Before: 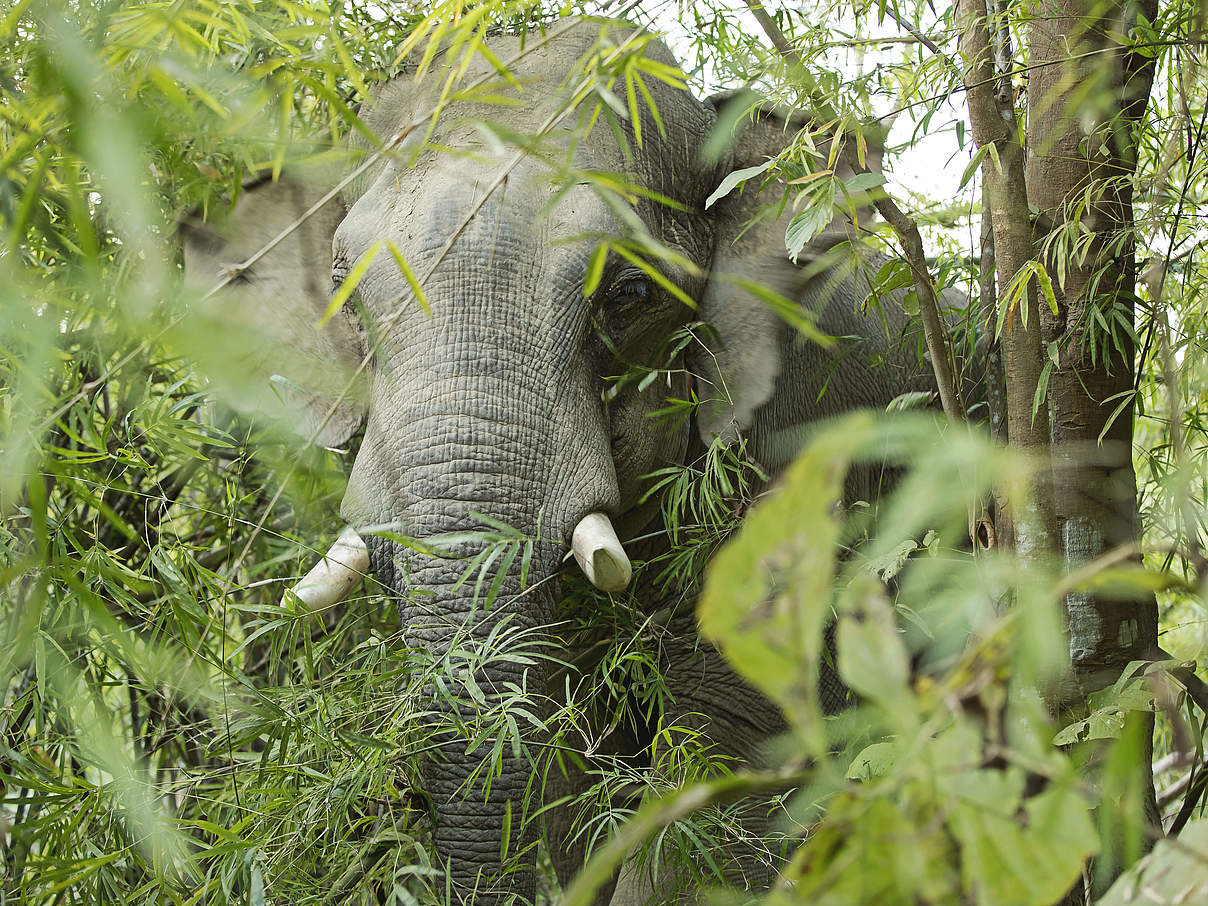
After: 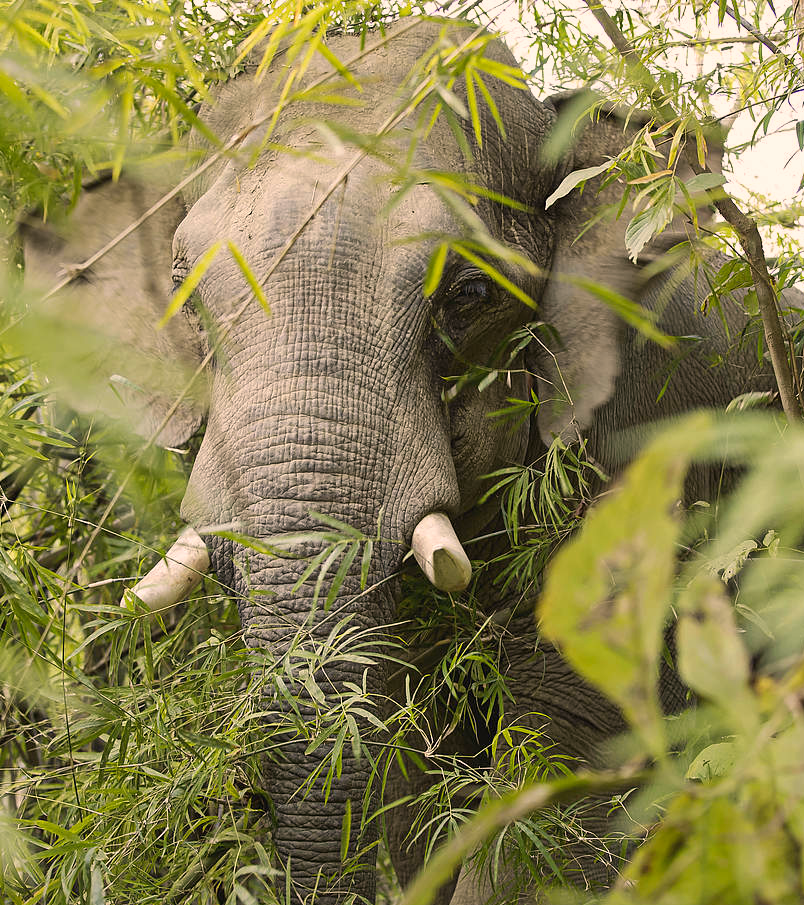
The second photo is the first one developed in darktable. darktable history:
color correction: highlights a* 11.91, highlights b* 11.72
crop and rotate: left 13.328%, right 20.06%
